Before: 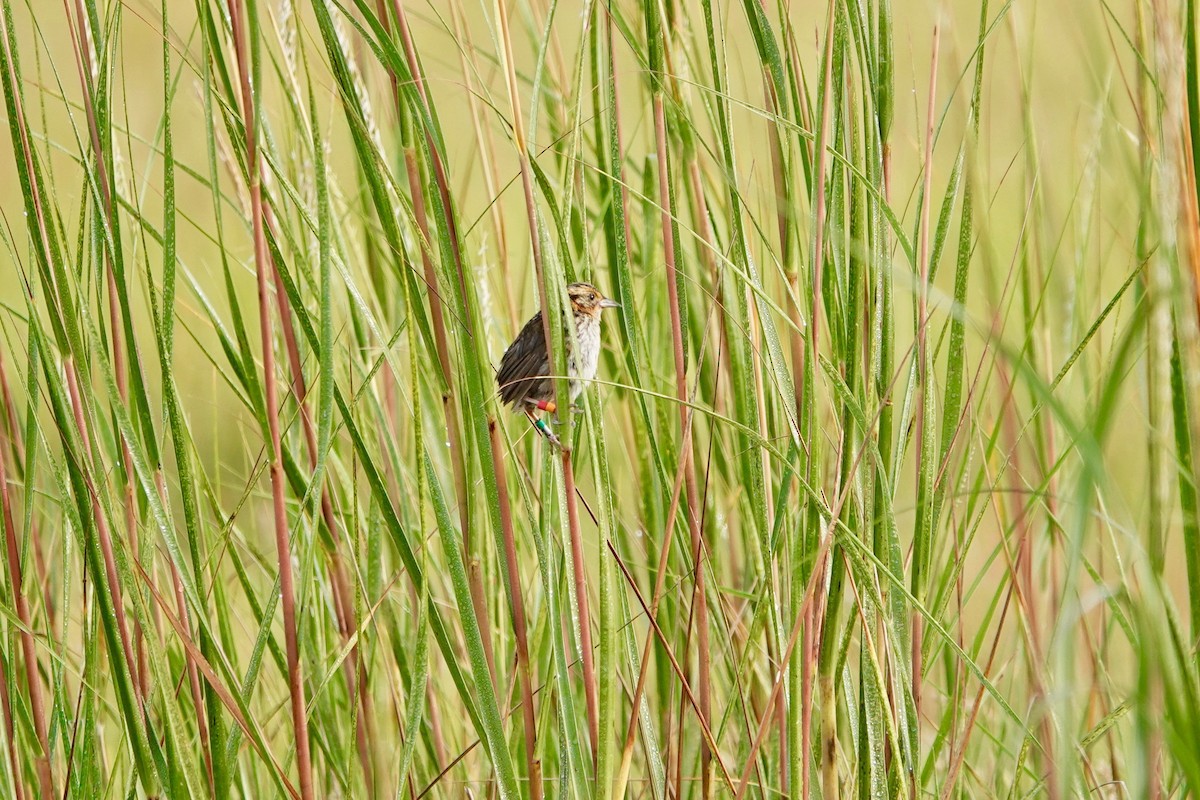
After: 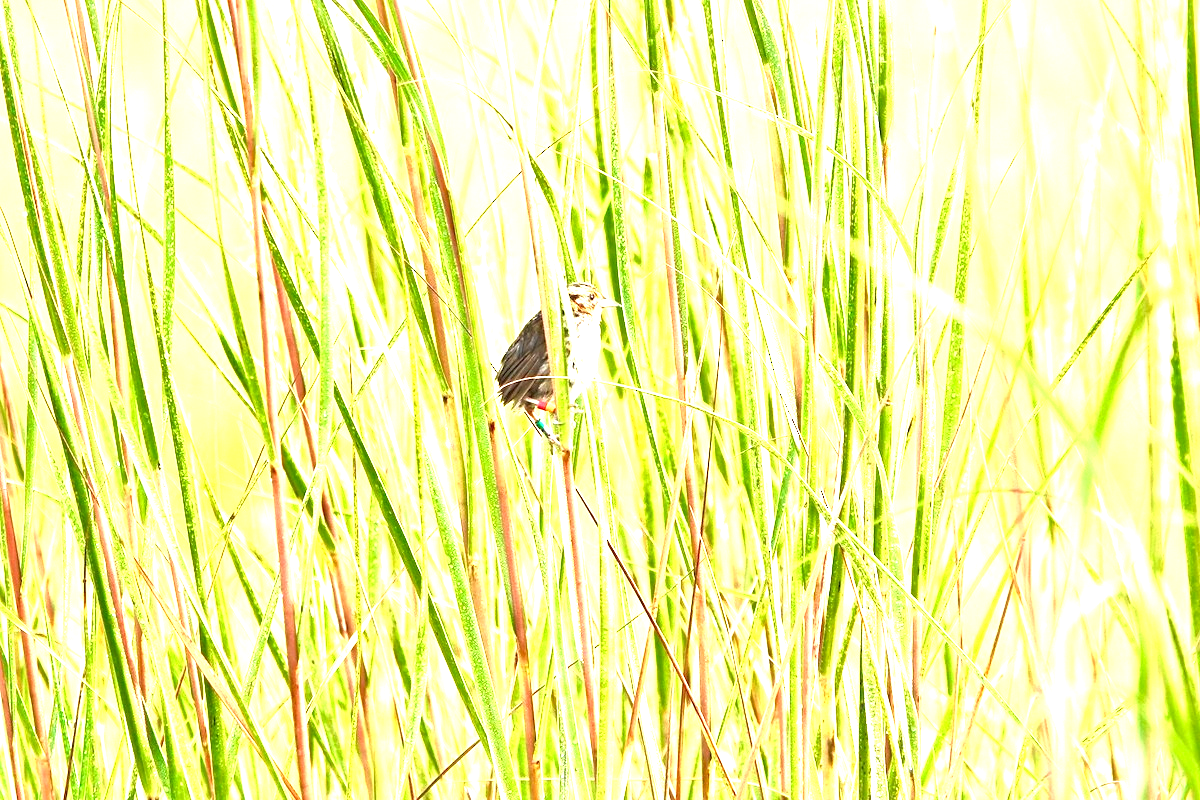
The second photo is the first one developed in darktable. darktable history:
exposure: exposure 1.995 EV, compensate highlight preservation false
local contrast: mode bilateral grid, contrast 24, coarseness 60, detail 151%, midtone range 0.2
